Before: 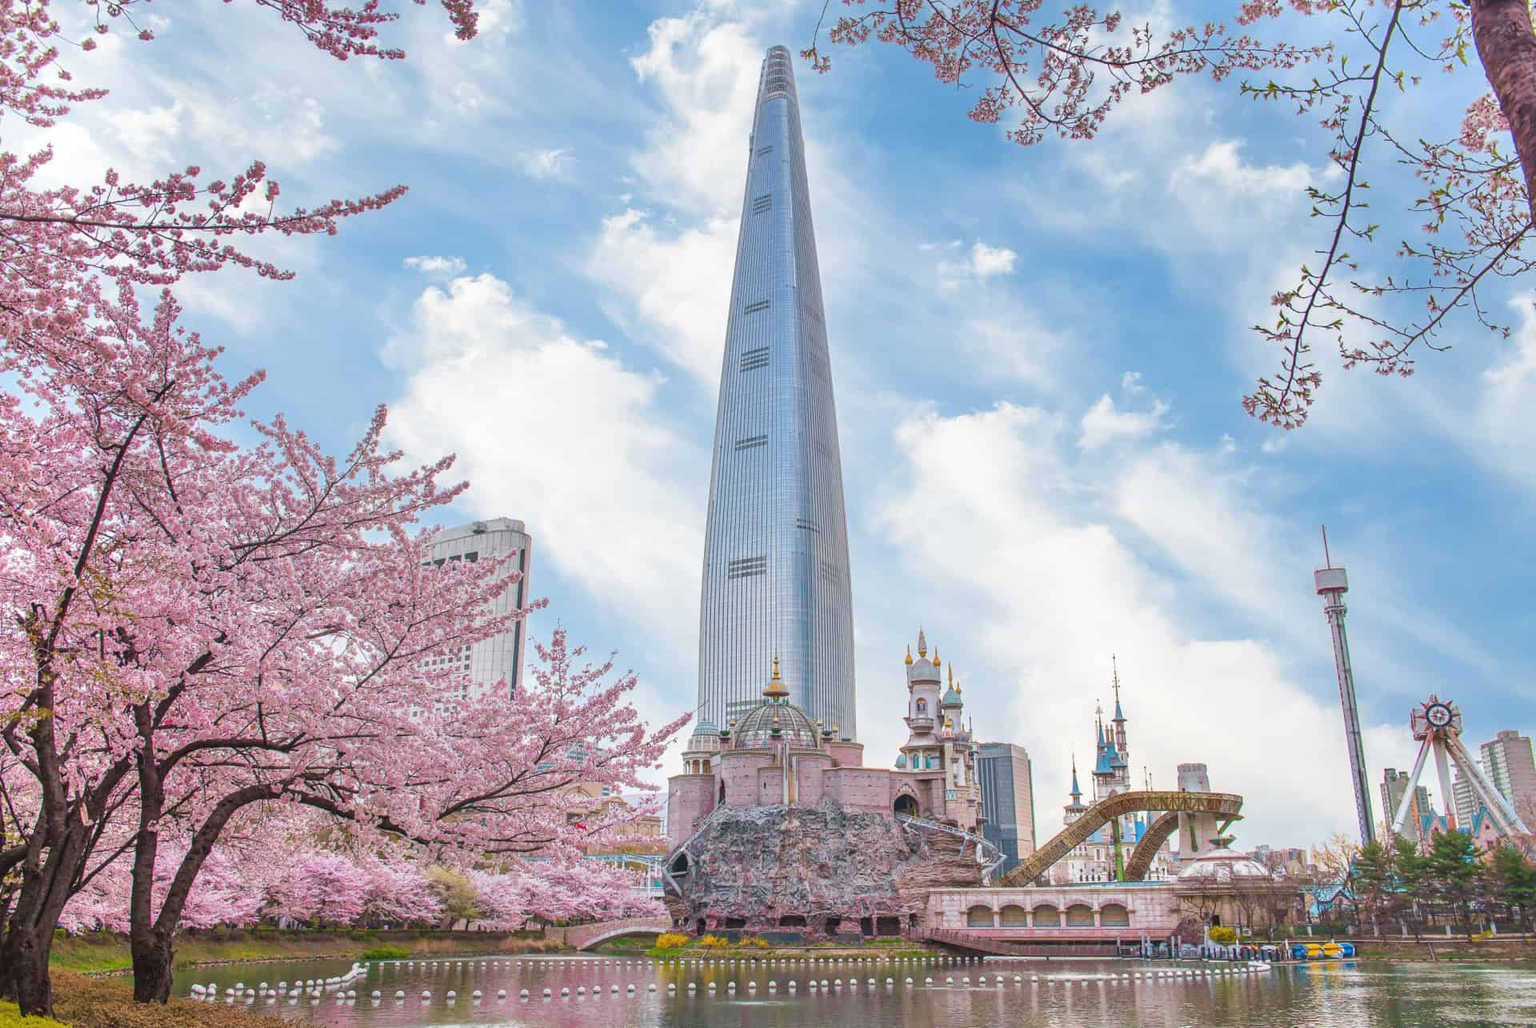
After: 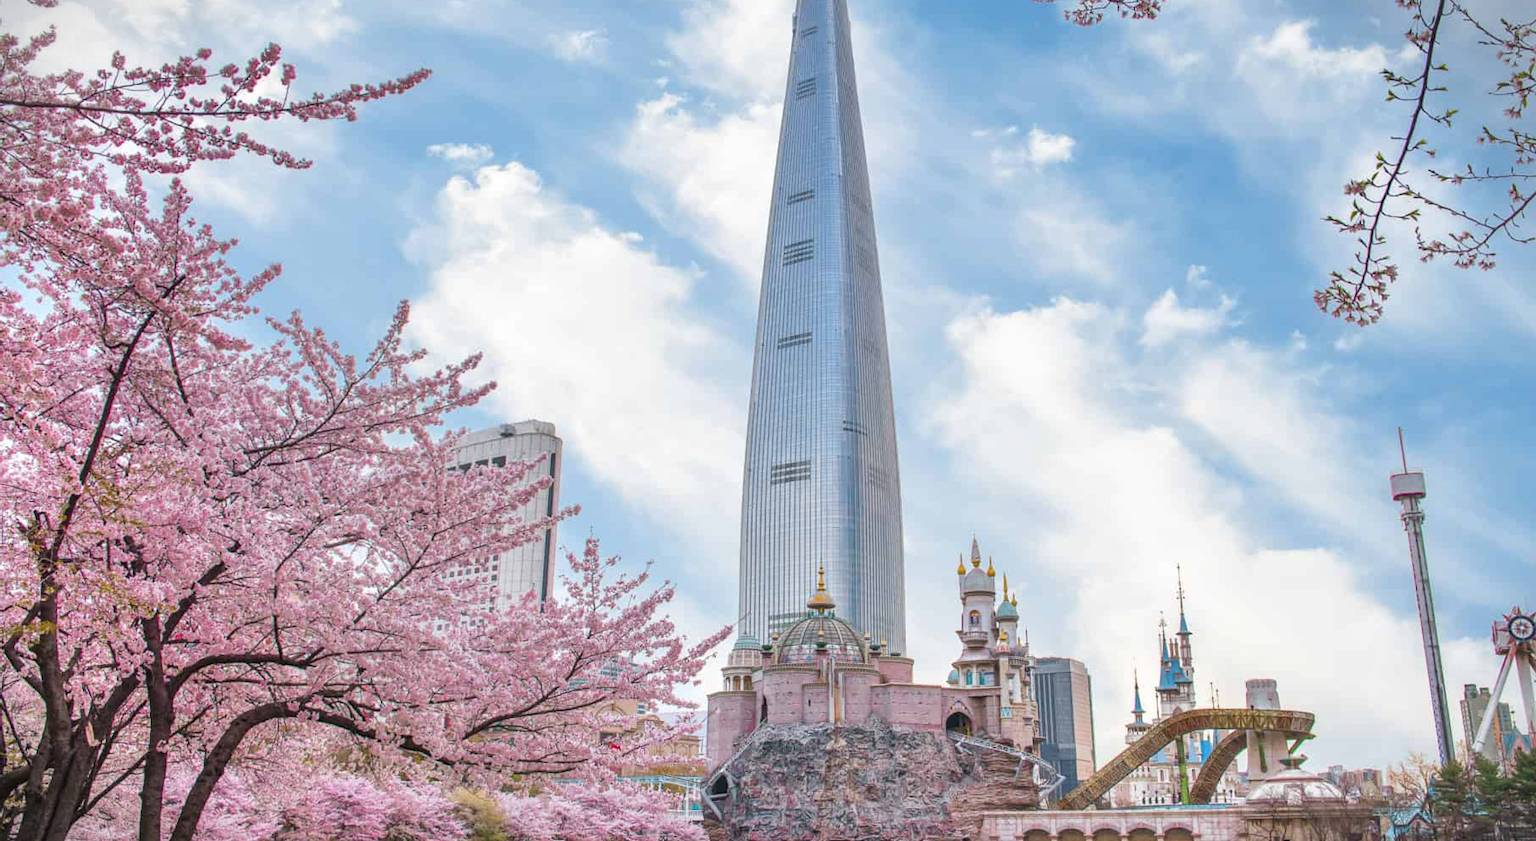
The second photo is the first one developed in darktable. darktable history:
crop and rotate: angle 0.048°, top 11.817%, right 5.462%, bottom 10.795%
vignetting: fall-off start 100.73%, brightness -0.617, saturation -0.684, width/height ratio 1.324
contrast equalizer: y [[0.439, 0.44, 0.442, 0.457, 0.493, 0.498], [0.5 ×6], [0.5 ×6], [0 ×6], [0 ×6]], mix -0.287
